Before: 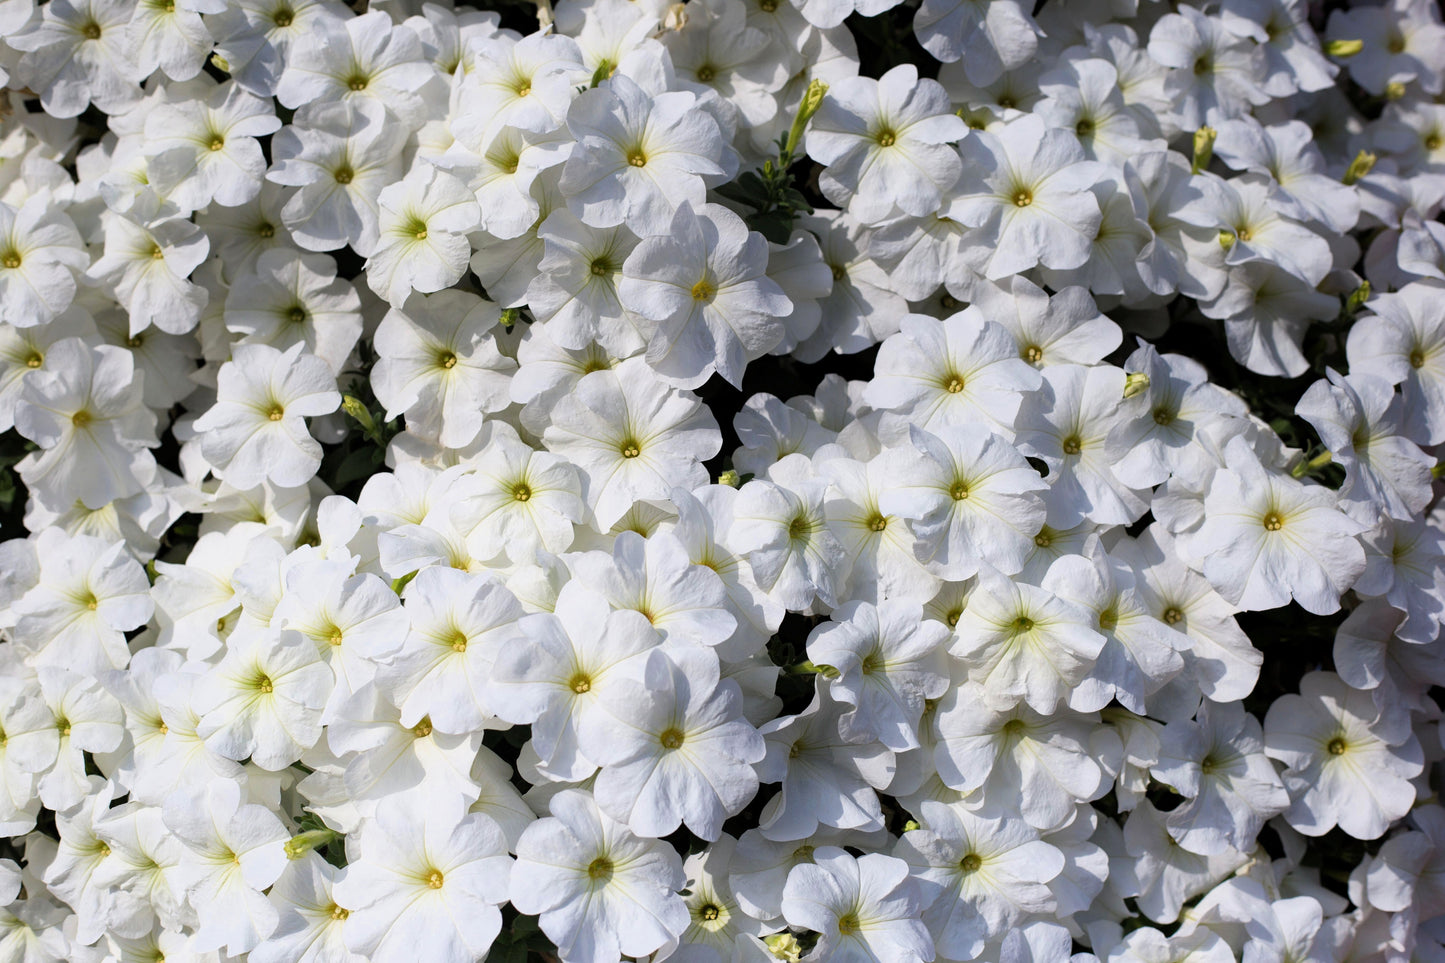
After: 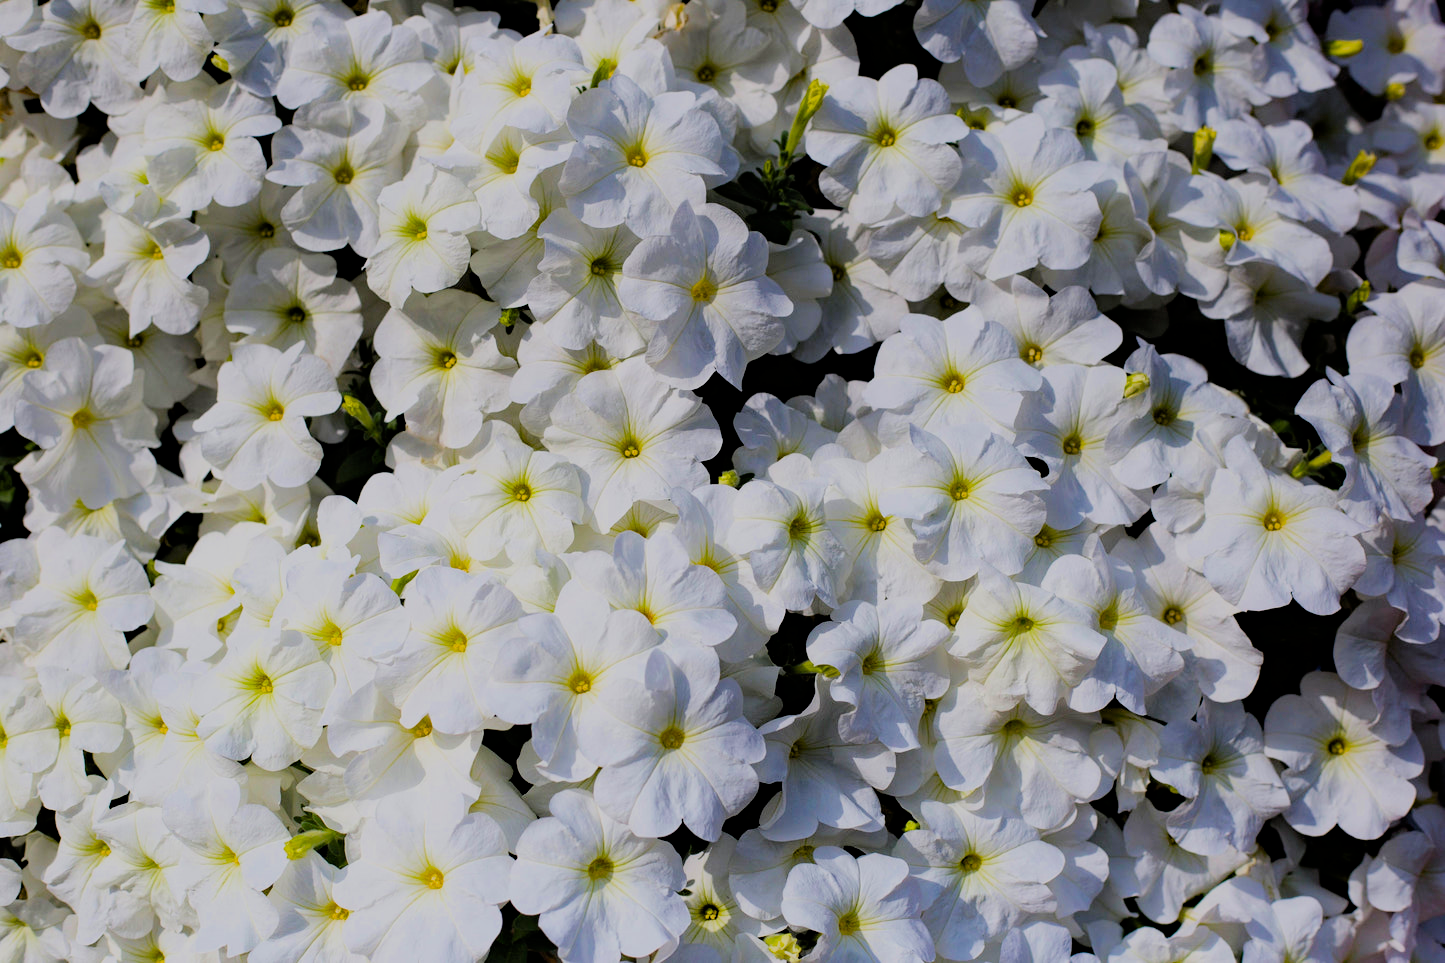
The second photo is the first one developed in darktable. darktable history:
color balance rgb: linear chroma grading › global chroma 3.361%, perceptual saturation grading › global saturation 30.691%, global vibrance 20%
filmic rgb: black relative exposure -7.26 EV, white relative exposure 5.07 EV, threshold 3.04 EV, hardness 3.2, enable highlight reconstruction true
haze removal: compatibility mode true, adaptive false
